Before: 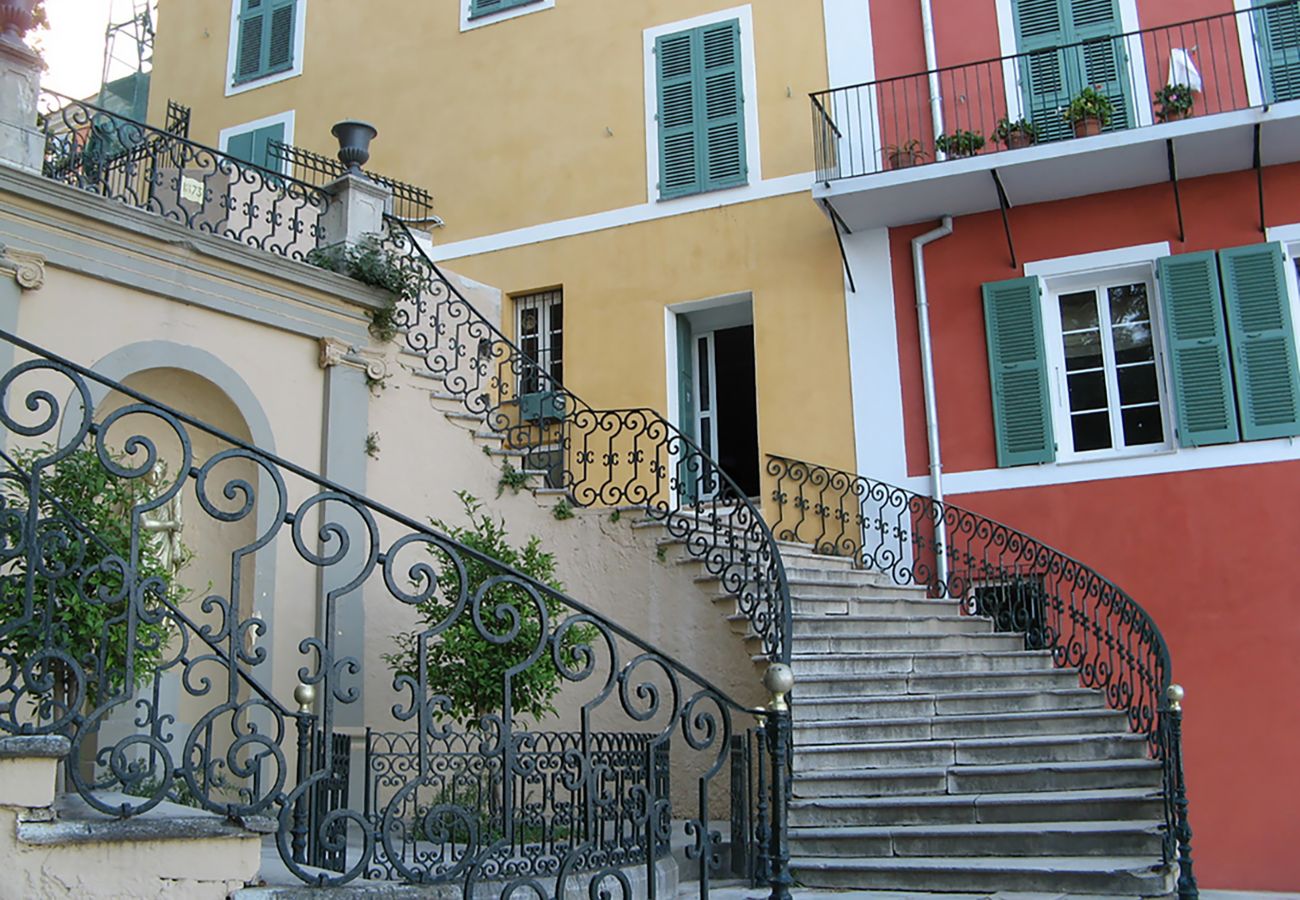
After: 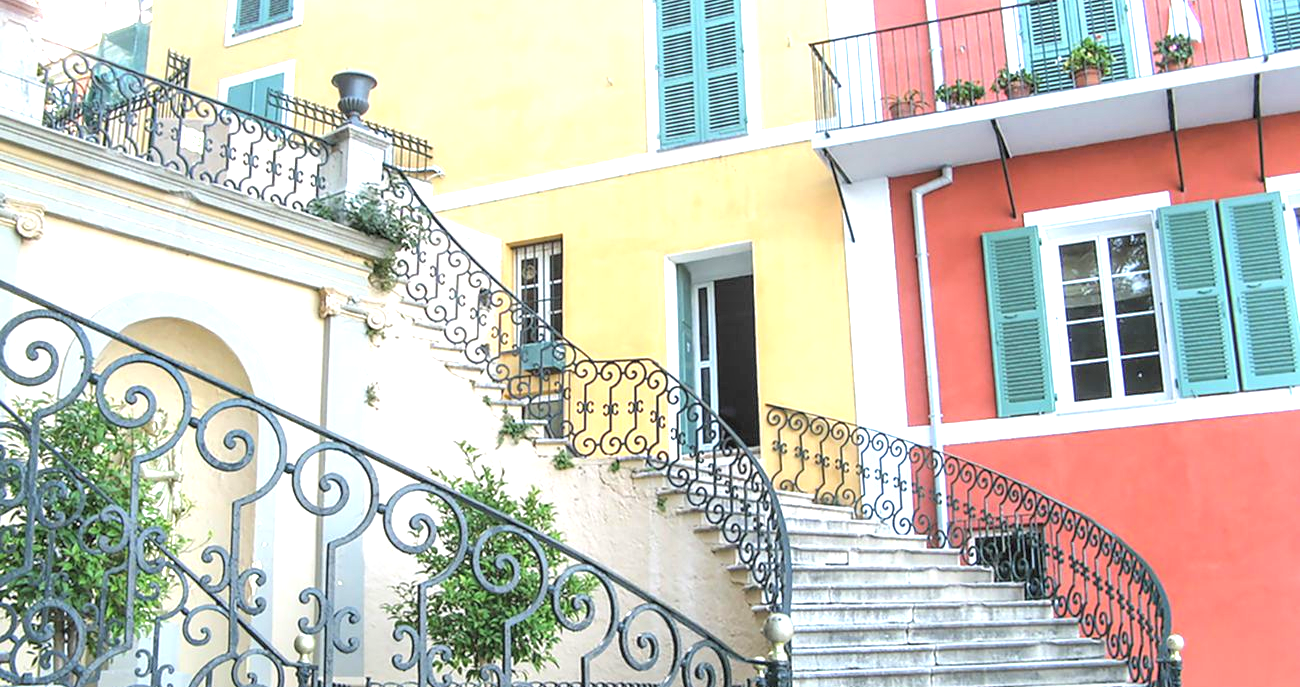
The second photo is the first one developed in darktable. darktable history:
contrast brightness saturation: brightness 0.15
crop: top 5.634%, bottom 17.965%
local contrast: on, module defaults
exposure: black level correction 0, exposure 1.438 EV, compensate highlight preservation false
